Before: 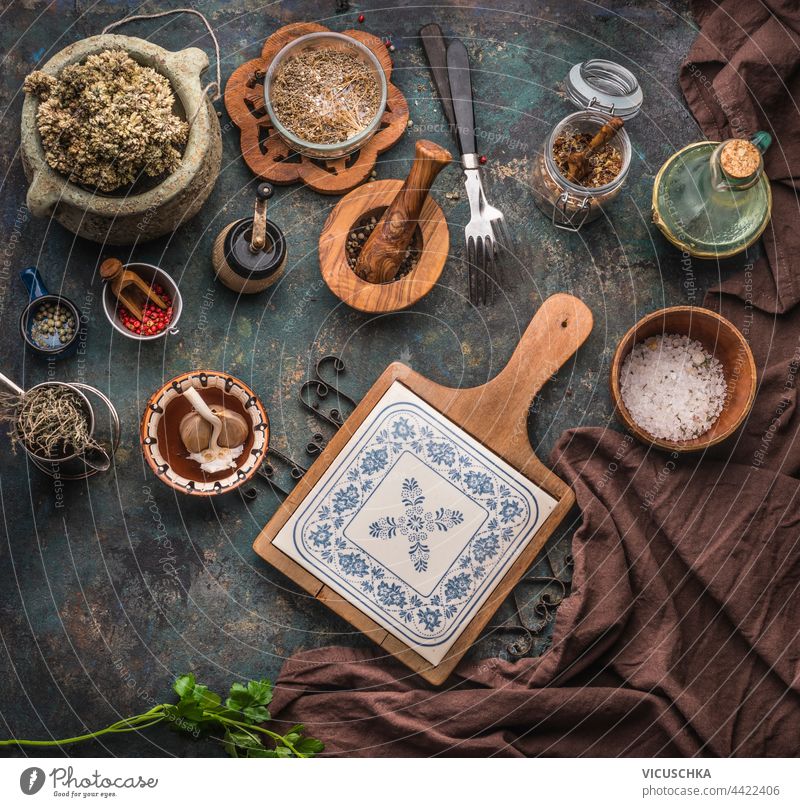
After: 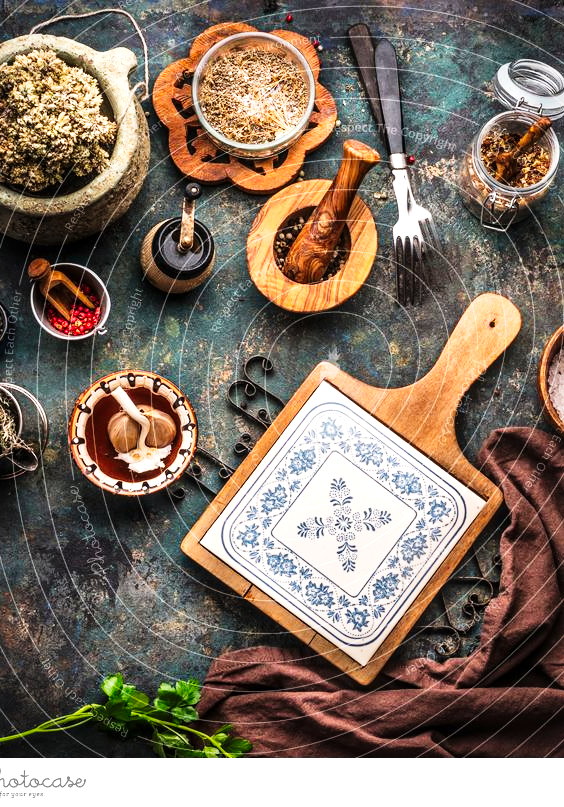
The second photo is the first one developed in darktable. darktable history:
local contrast: mode bilateral grid, contrast 20, coarseness 51, detail 130%, midtone range 0.2
crop and rotate: left 9.057%, right 20.37%
tone curve: curves: ch0 [(0, 0) (0.195, 0.109) (0.751, 0.848) (1, 1)], preserve colors none
exposure: black level correction 0, exposure 0.5 EV, compensate exposure bias true, compensate highlight preservation false
